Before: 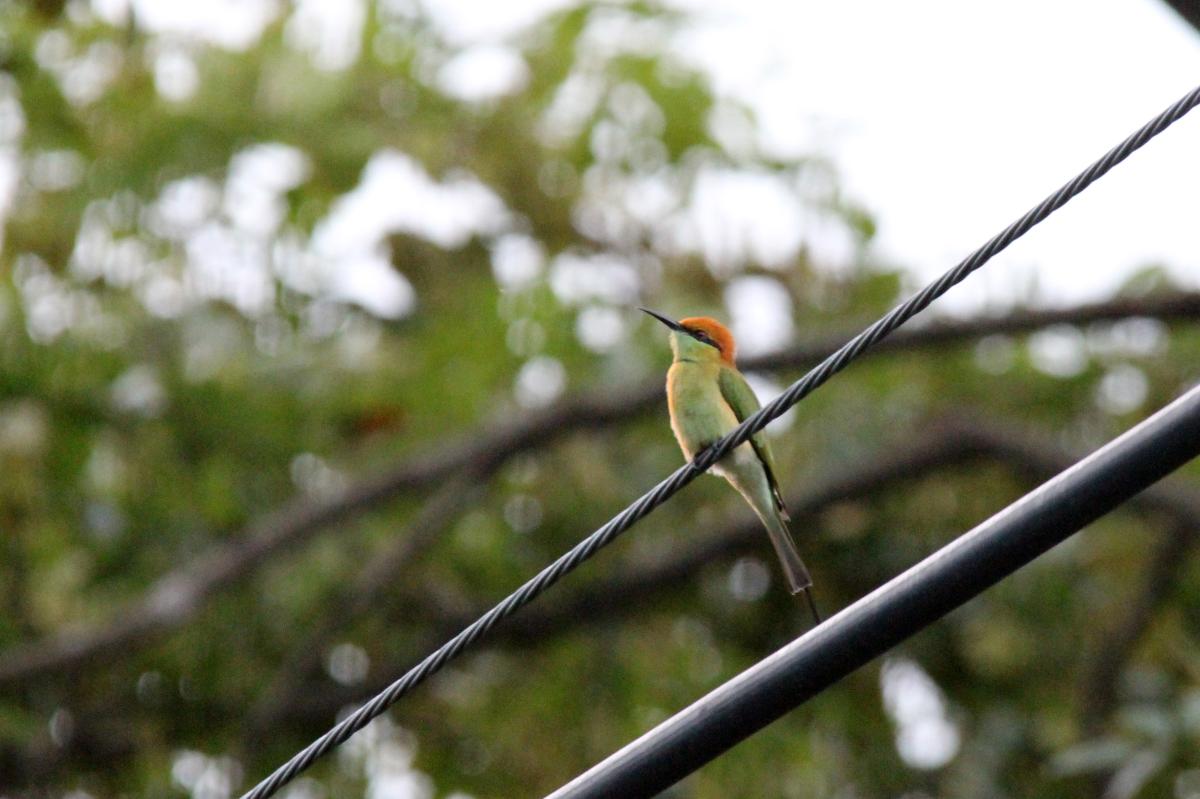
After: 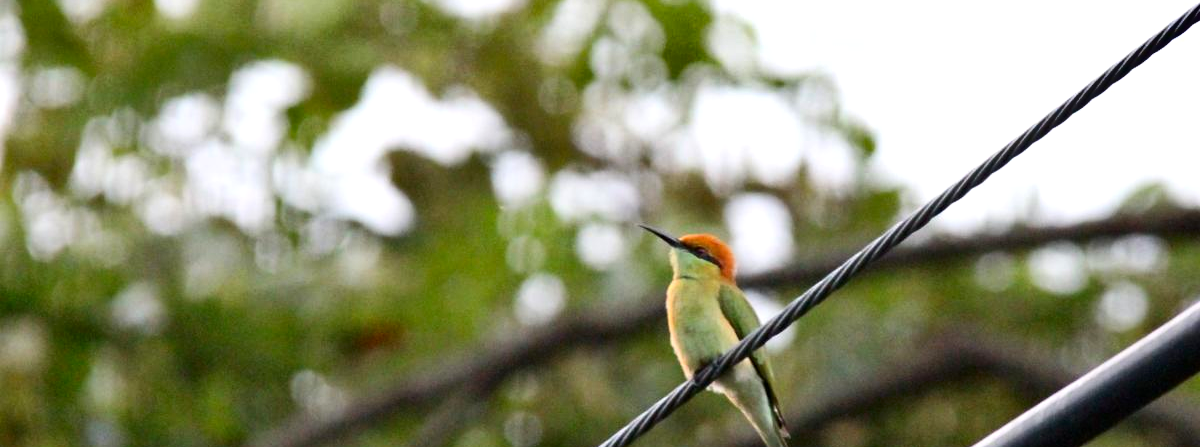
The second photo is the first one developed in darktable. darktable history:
contrast brightness saturation: contrast 0.155, brightness -0.011, saturation 0.1
exposure: exposure 0.245 EV, compensate highlight preservation false
shadows and highlights: shadows 43.75, white point adjustment -1.44, soften with gaussian
crop and rotate: top 10.504%, bottom 33.456%
haze removal: compatibility mode true, adaptive false
sharpen: radius 5.286, amount 0.314, threshold 26.404
